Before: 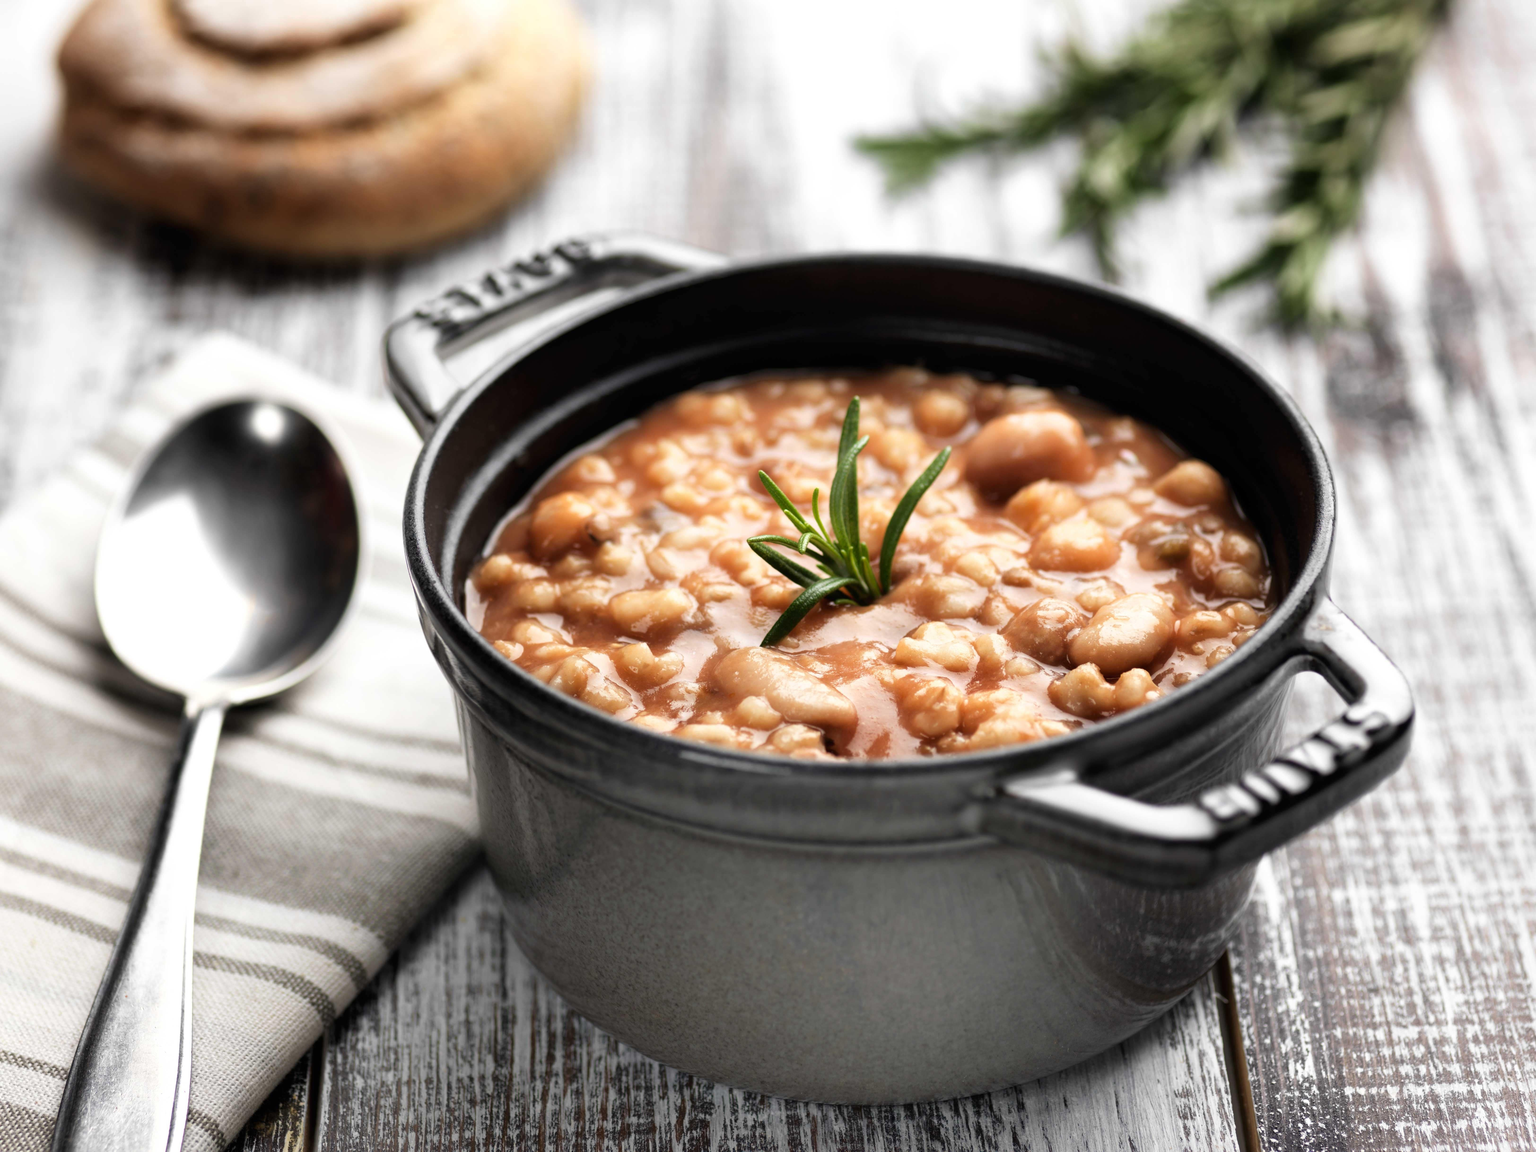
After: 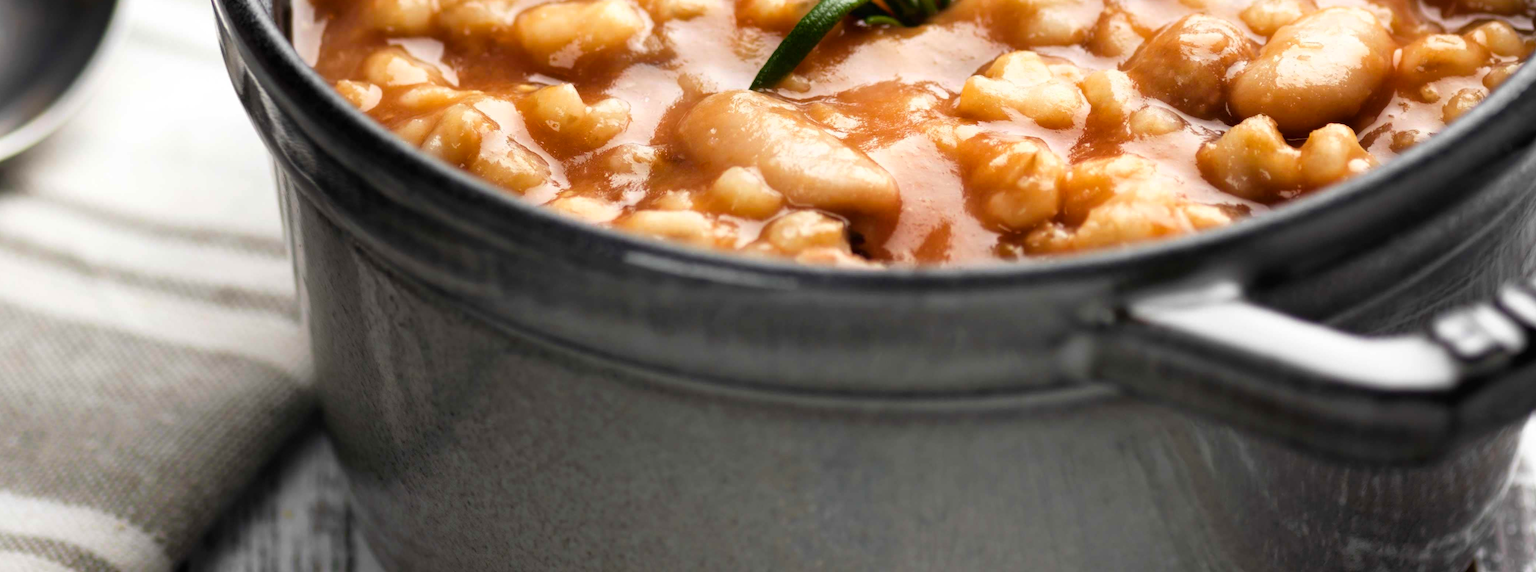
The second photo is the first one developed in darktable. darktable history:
crop: left 18.091%, top 51.13%, right 17.525%, bottom 16.85%
color balance rgb: perceptual saturation grading › global saturation 20%, global vibrance 20%
